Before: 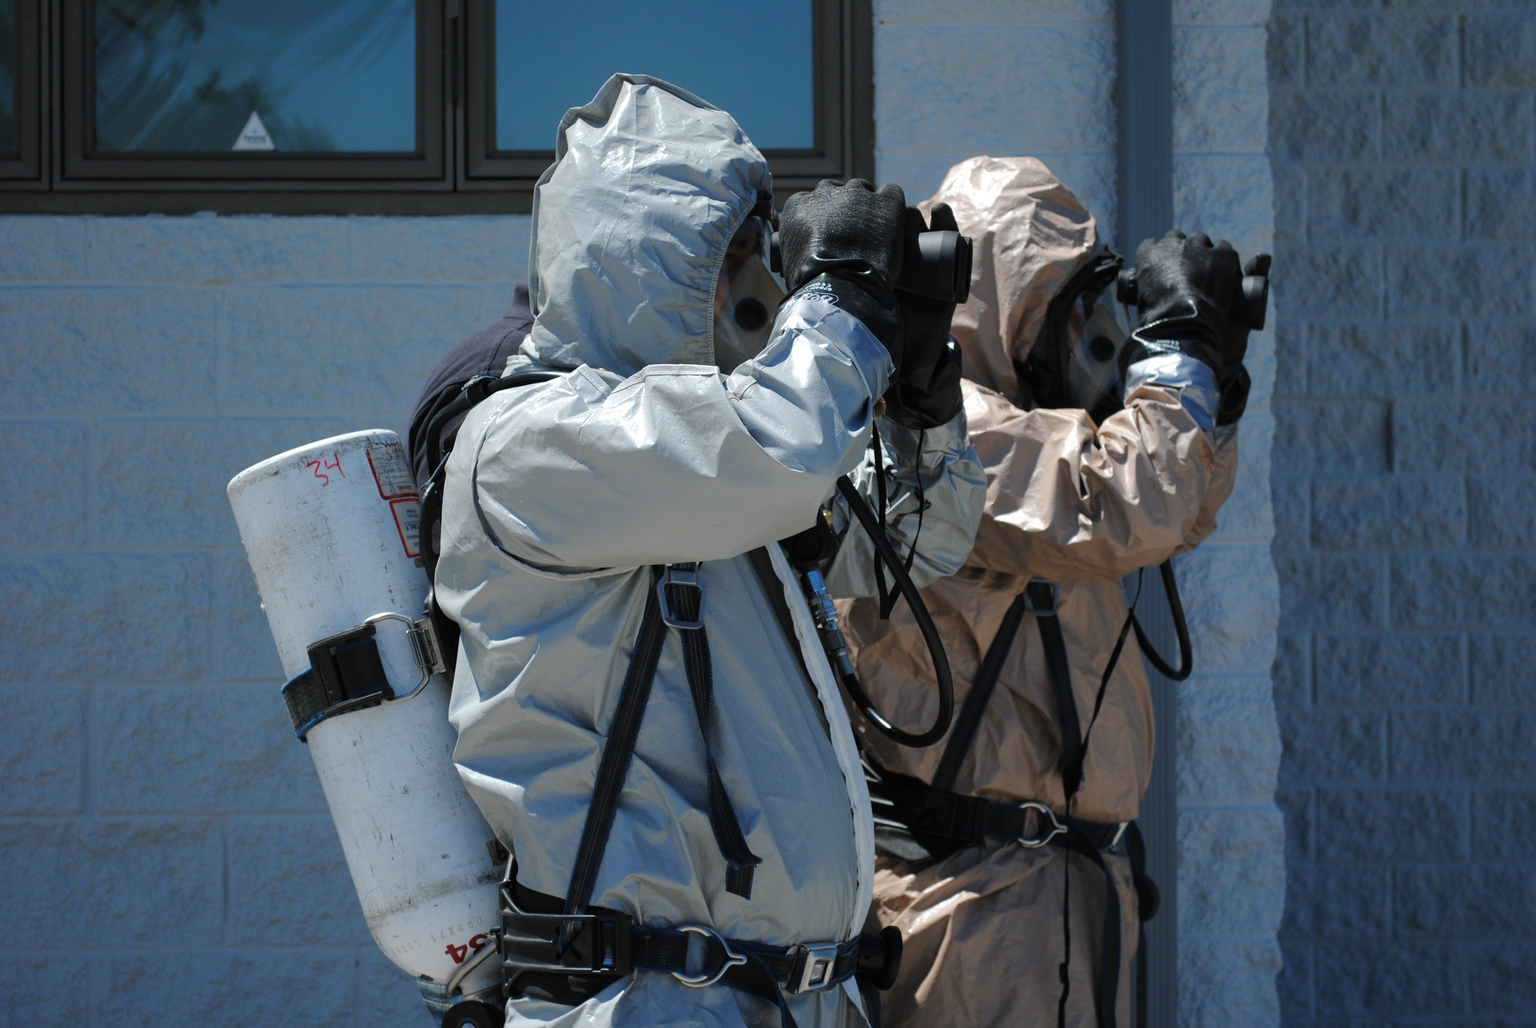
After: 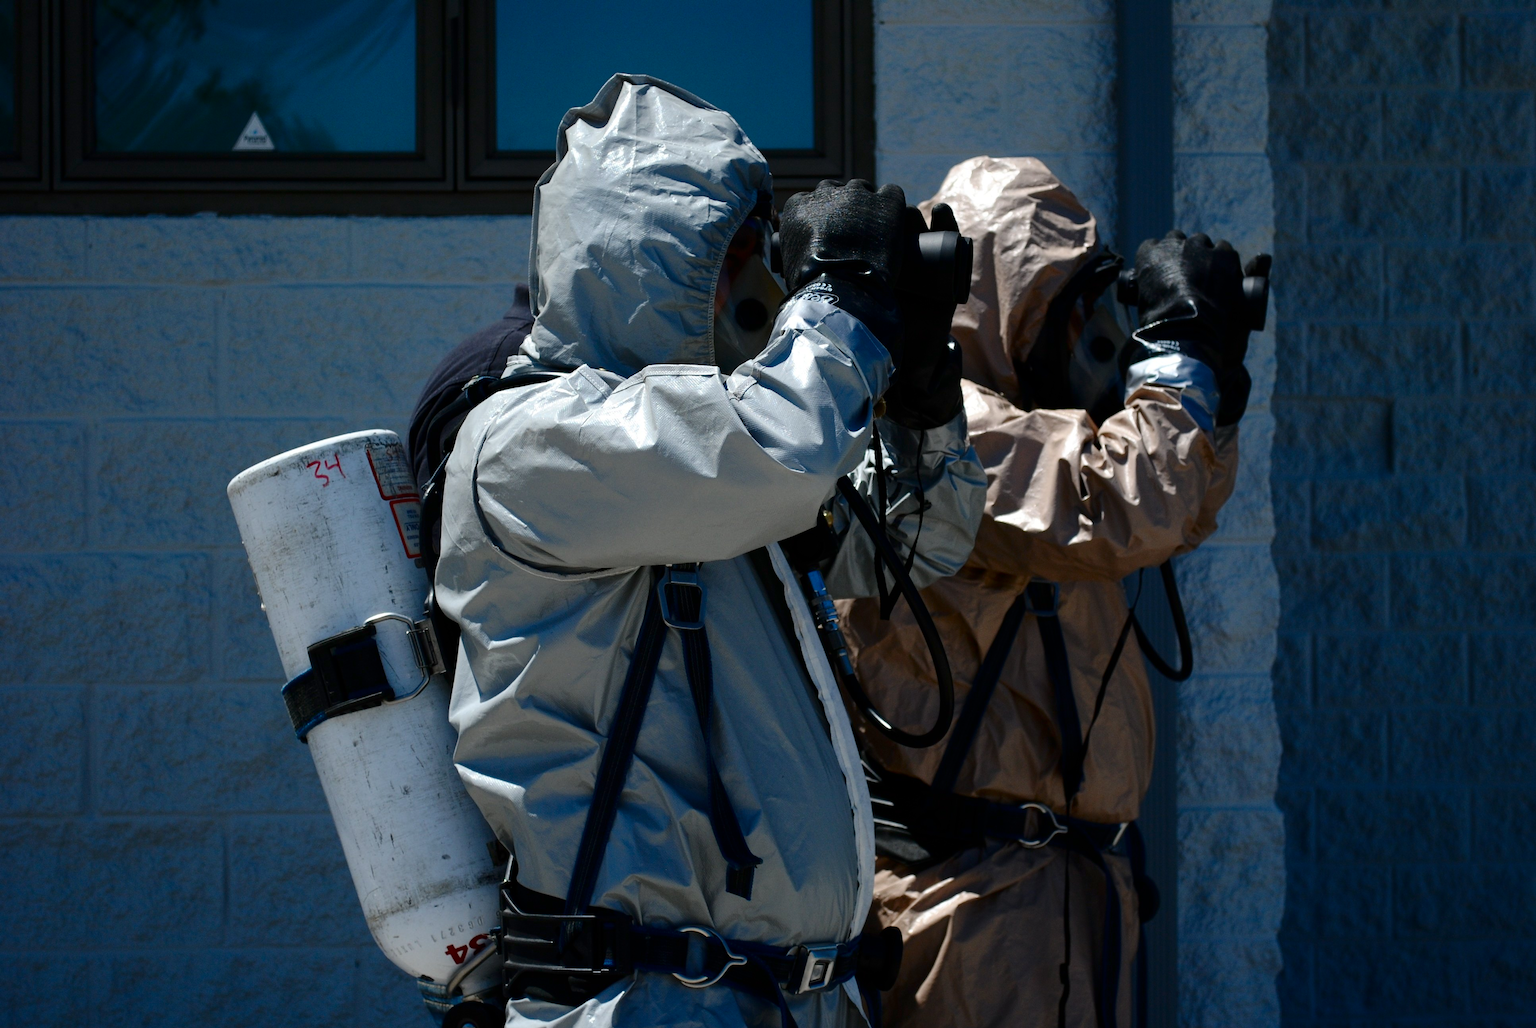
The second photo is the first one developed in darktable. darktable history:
color balance: output saturation 98.5%
contrast brightness saturation: contrast 0.19, brightness -0.24, saturation 0.11
